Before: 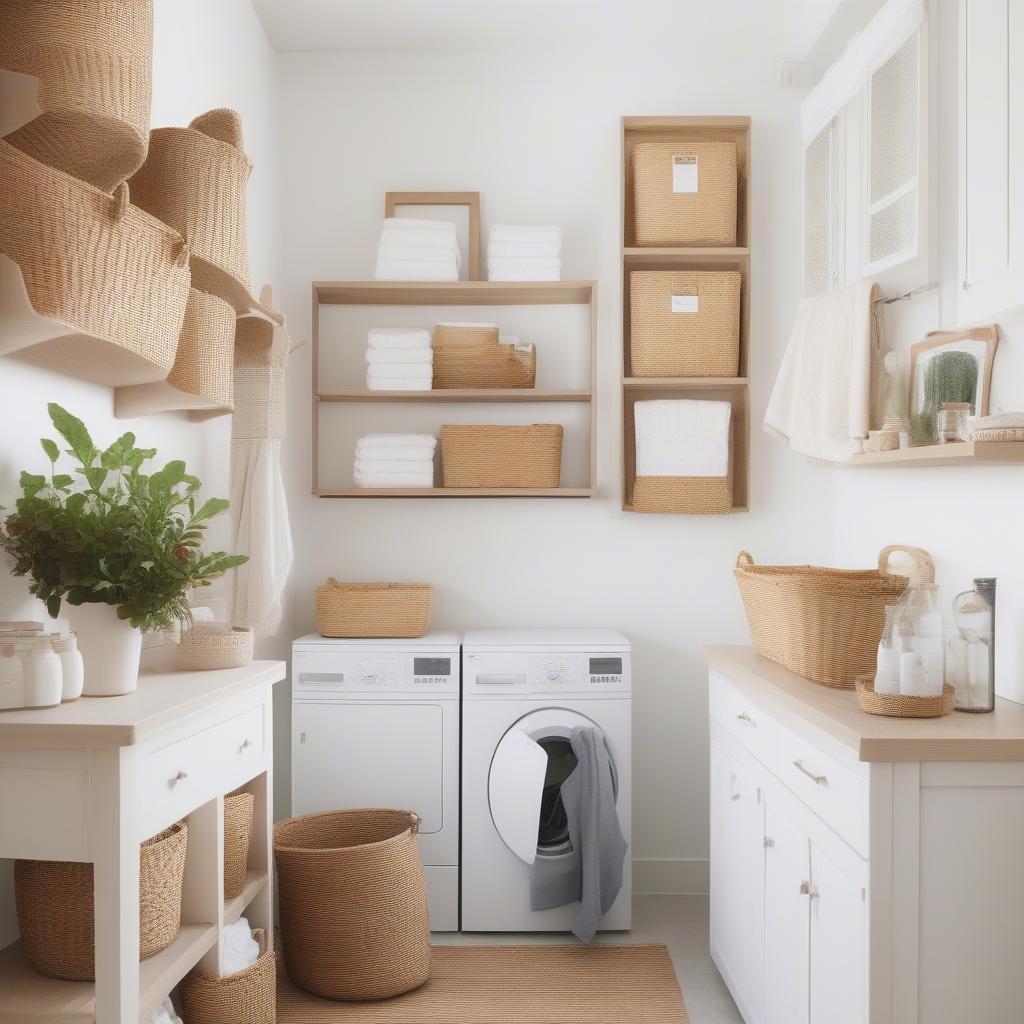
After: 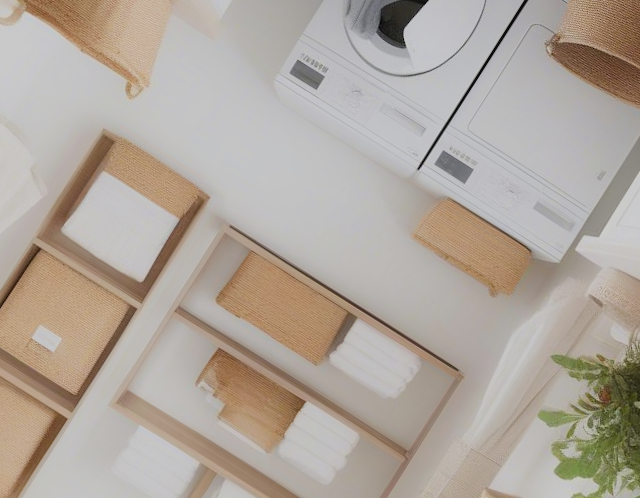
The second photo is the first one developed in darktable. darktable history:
crop and rotate: angle 147.72°, left 9.091%, top 15.664%, right 4.584%, bottom 17.151%
filmic rgb: black relative exposure -7.65 EV, white relative exposure 4.56 EV, hardness 3.61
